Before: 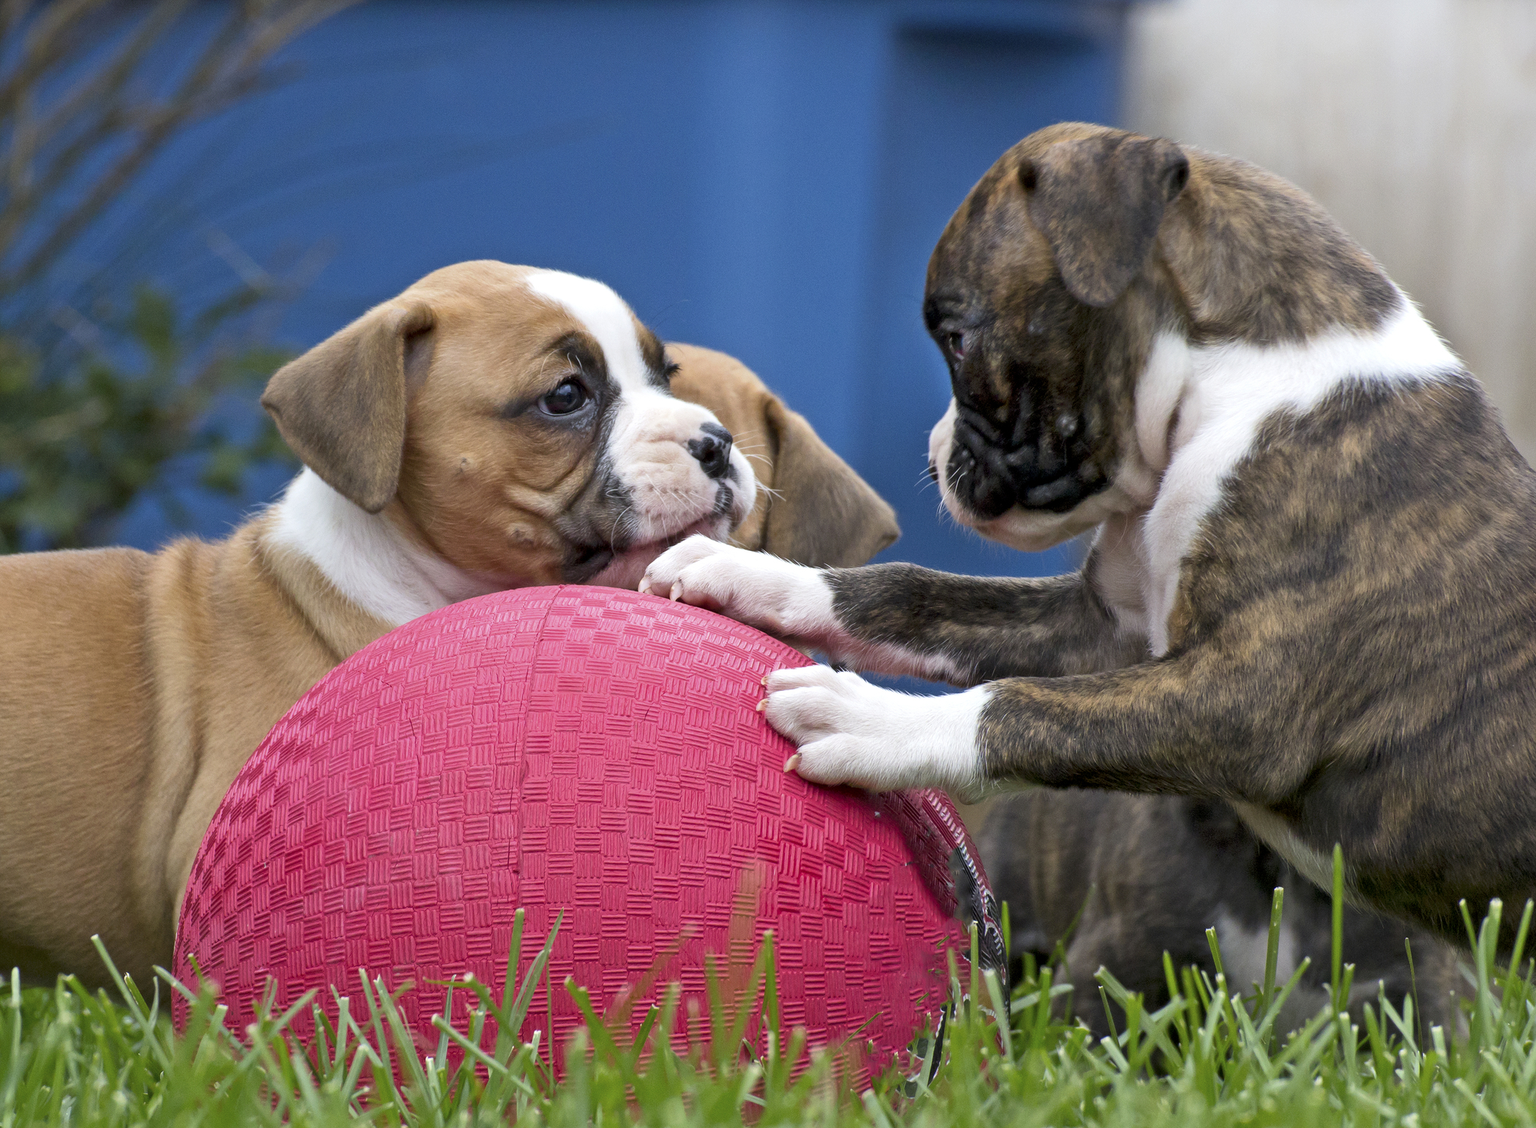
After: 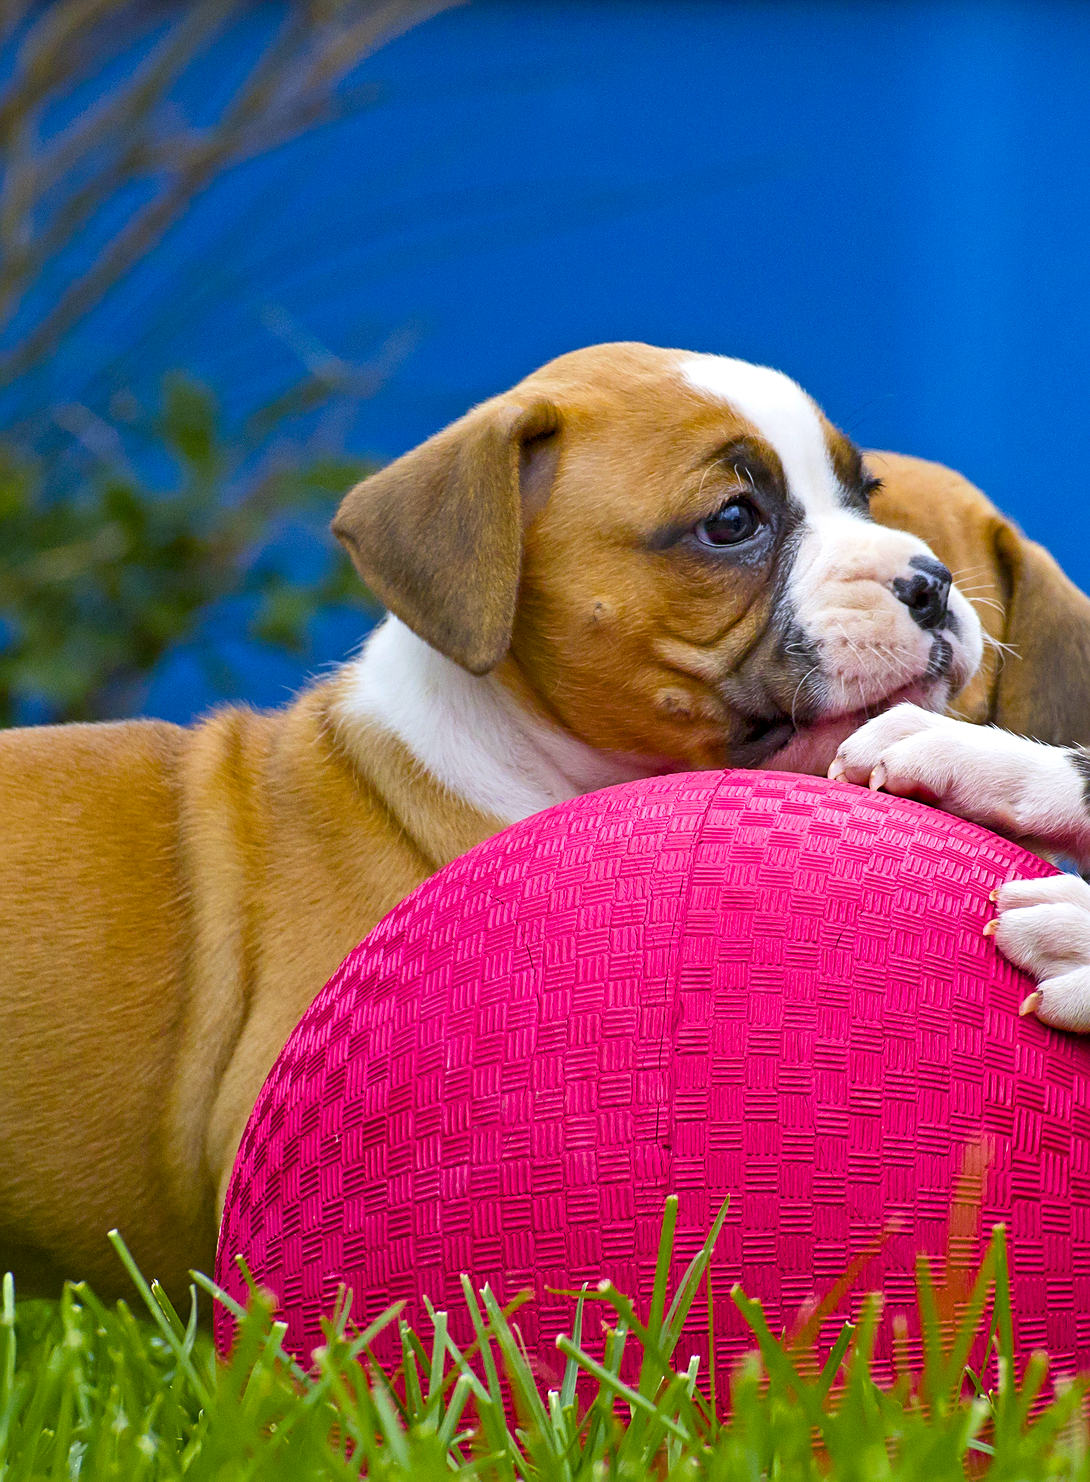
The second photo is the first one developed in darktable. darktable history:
color balance rgb: linear chroma grading › global chroma 9.03%, perceptual saturation grading › global saturation 36.809%, perceptual saturation grading › shadows 35.769%, global vibrance 31.625%
crop: left 0.608%, right 45.443%, bottom 0.089%
sharpen: on, module defaults
